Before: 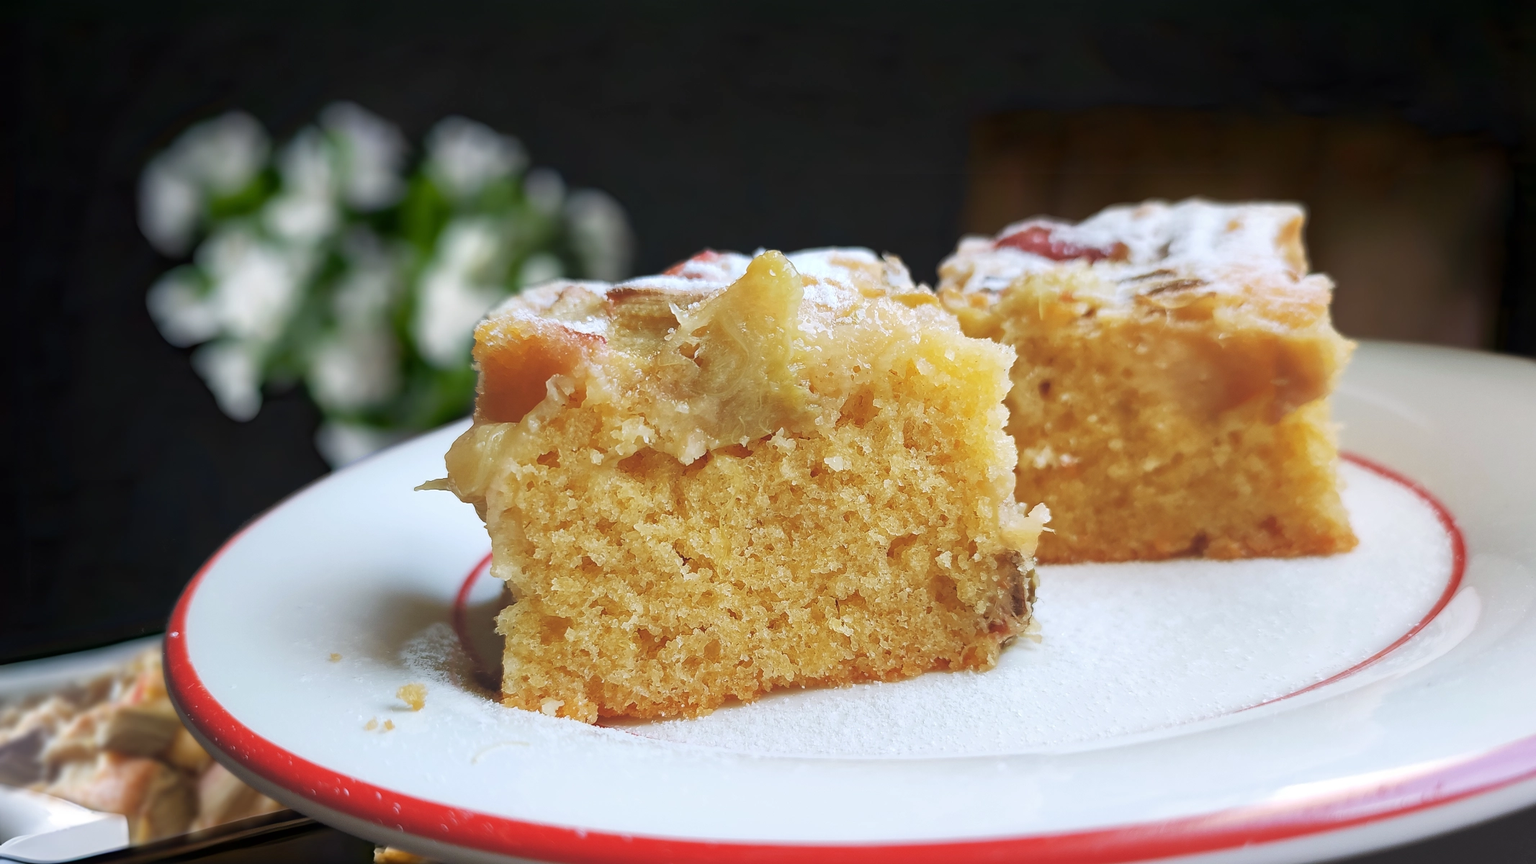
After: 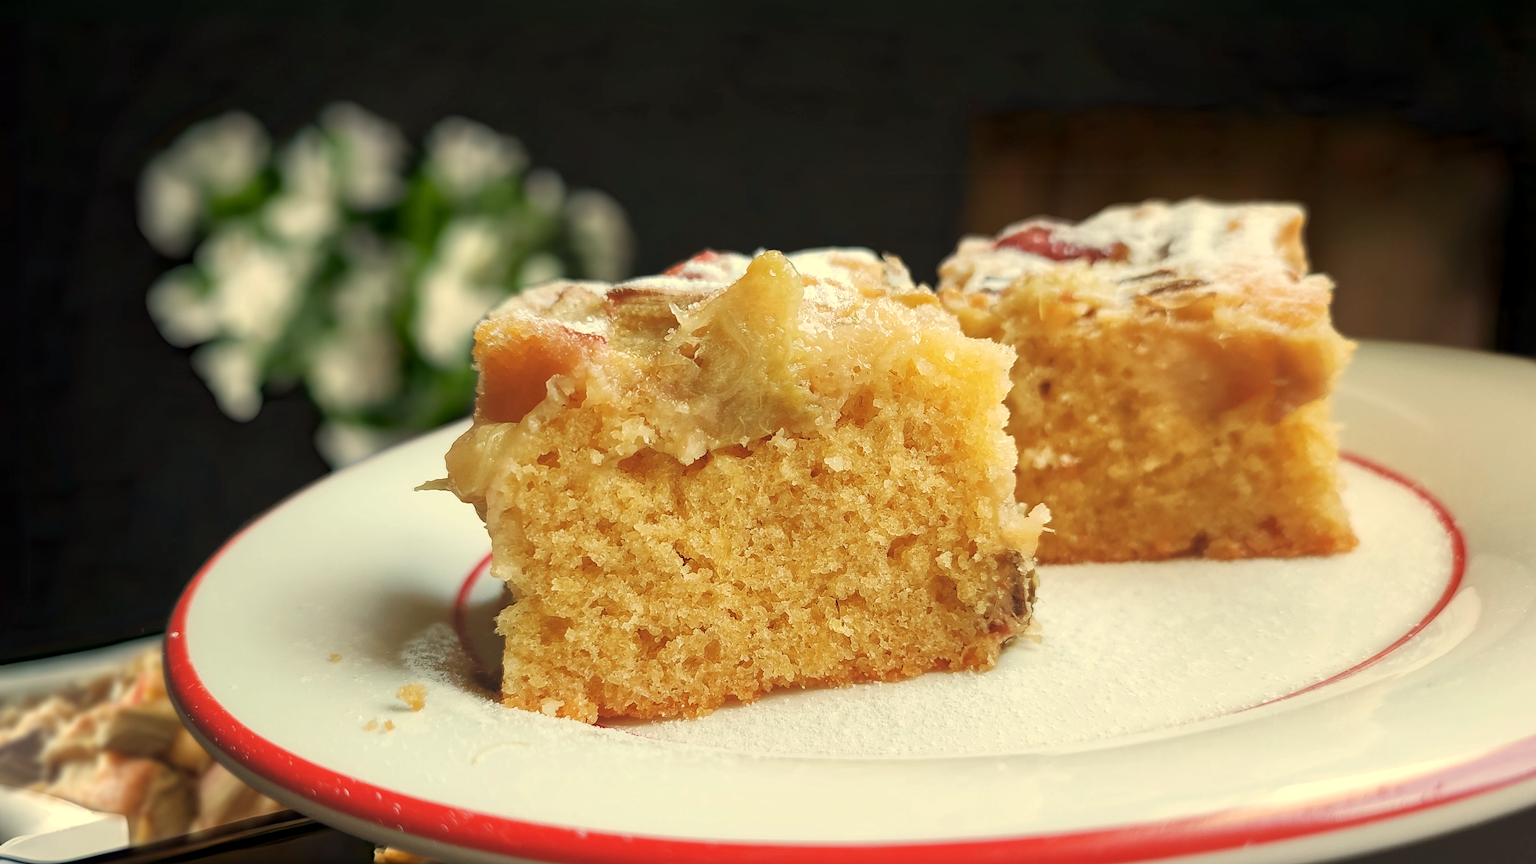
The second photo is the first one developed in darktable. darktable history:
local contrast: highlights 100%, shadows 100%, detail 120%, midtone range 0.2
white balance: red 1.08, blue 0.791
